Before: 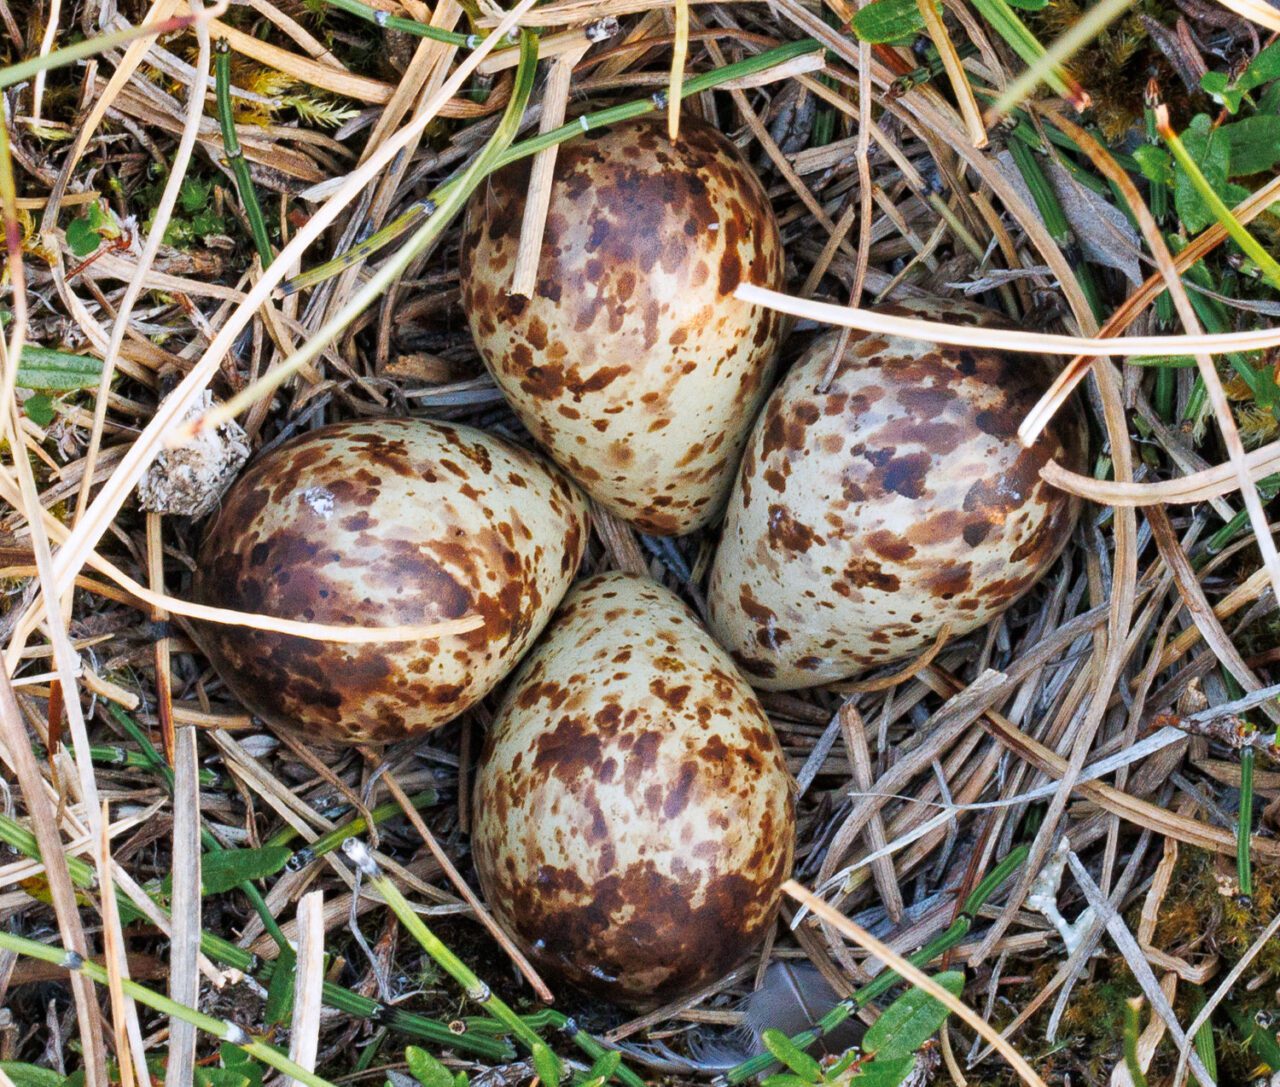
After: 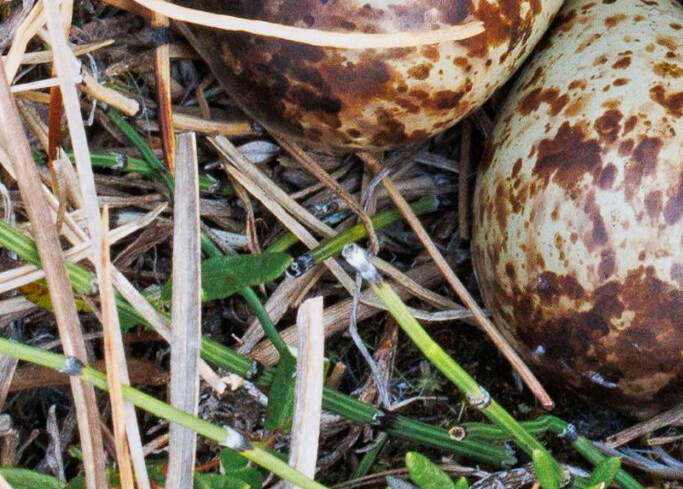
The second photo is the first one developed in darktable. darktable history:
tone equalizer: -8 EV -0.002 EV, -7 EV 0.005 EV, -6 EV -0.009 EV, -5 EV 0.011 EV, -4 EV -0.012 EV, -3 EV 0.007 EV, -2 EV -0.062 EV, -1 EV -0.293 EV, +0 EV -0.582 EV, smoothing diameter 2%, edges refinement/feathering 20, mask exposure compensation -1.57 EV, filter diffusion 5
crop and rotate: top 54.778%, right 46.61%, bottom 0.159%
